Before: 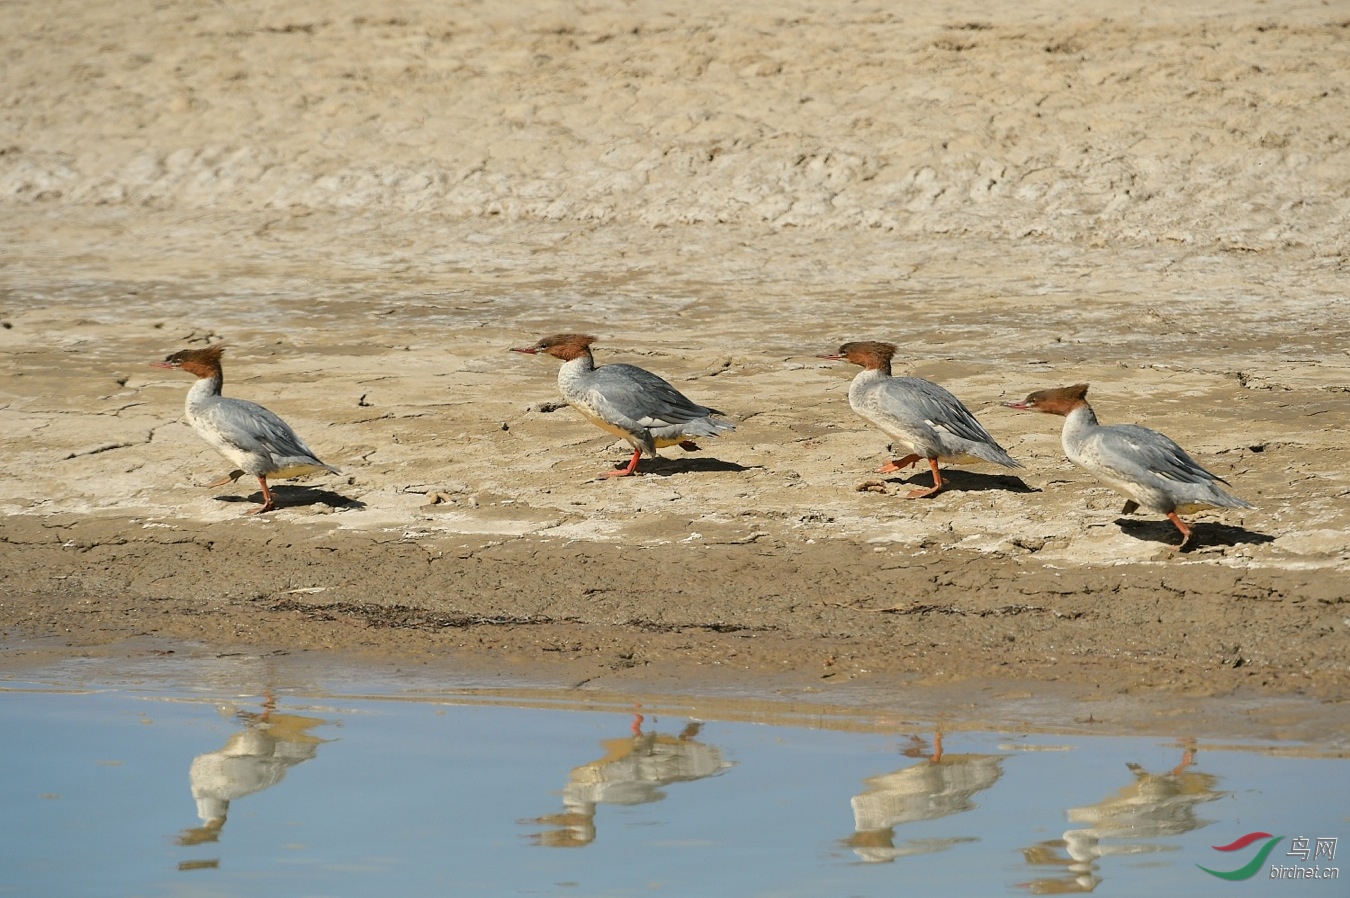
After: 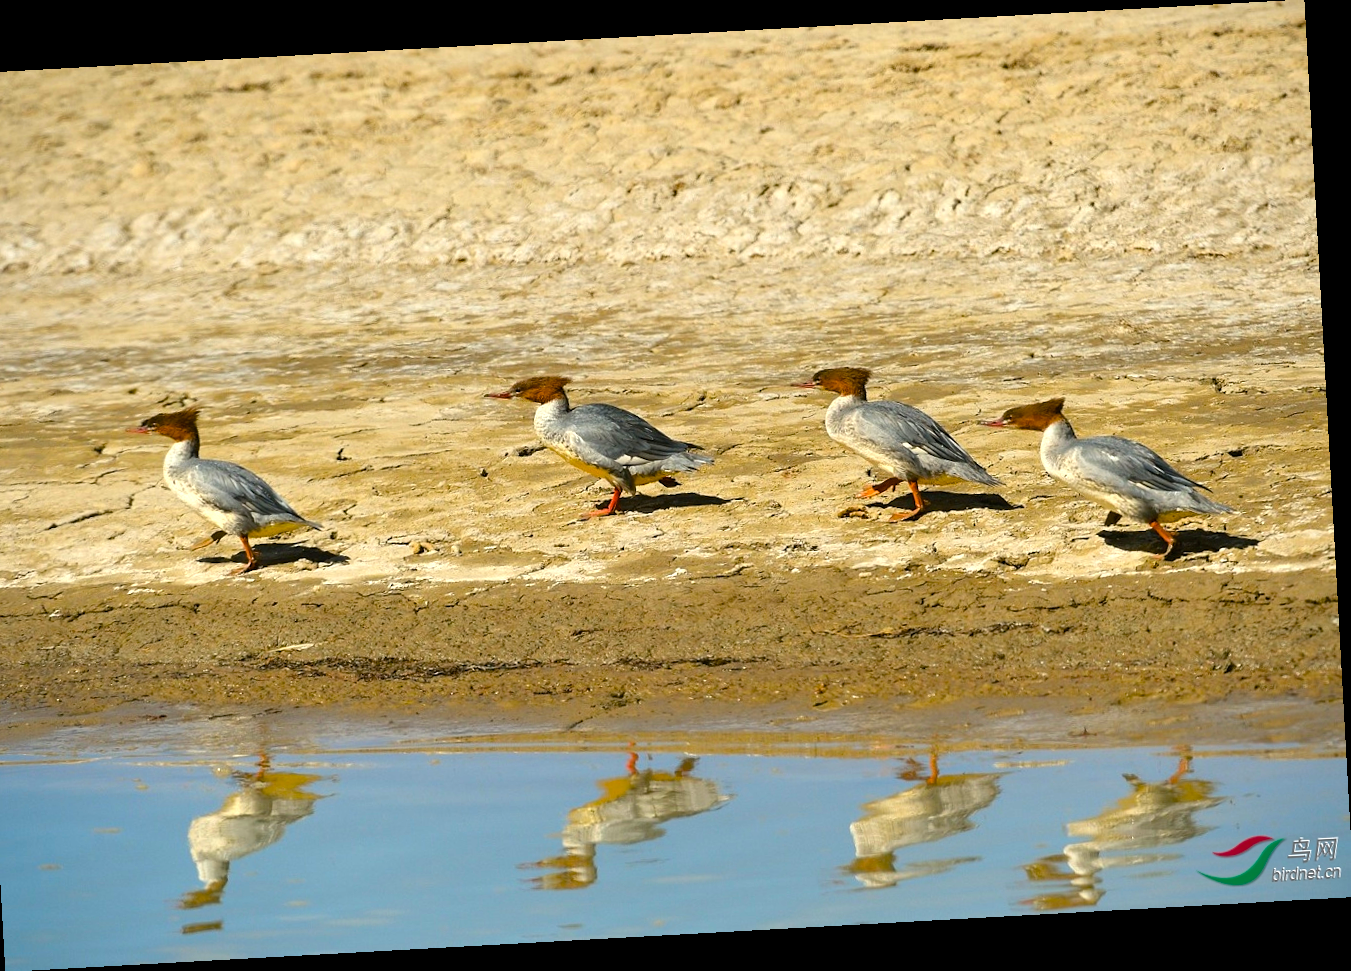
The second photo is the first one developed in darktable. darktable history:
color balance rgb: linear chroma grading › global chroma 9%, perceptual saturation grading › global saturation 36%, perceptual saturation grading › shadows 35%, perceptual brilliance grading › global brilliance 15%, perceptual brilliance grading › shadows -35%, global vibrance 15%
crop and rotate: left 3.238%
rotate and perspective: rotation -3.18°, automatic cropping off
